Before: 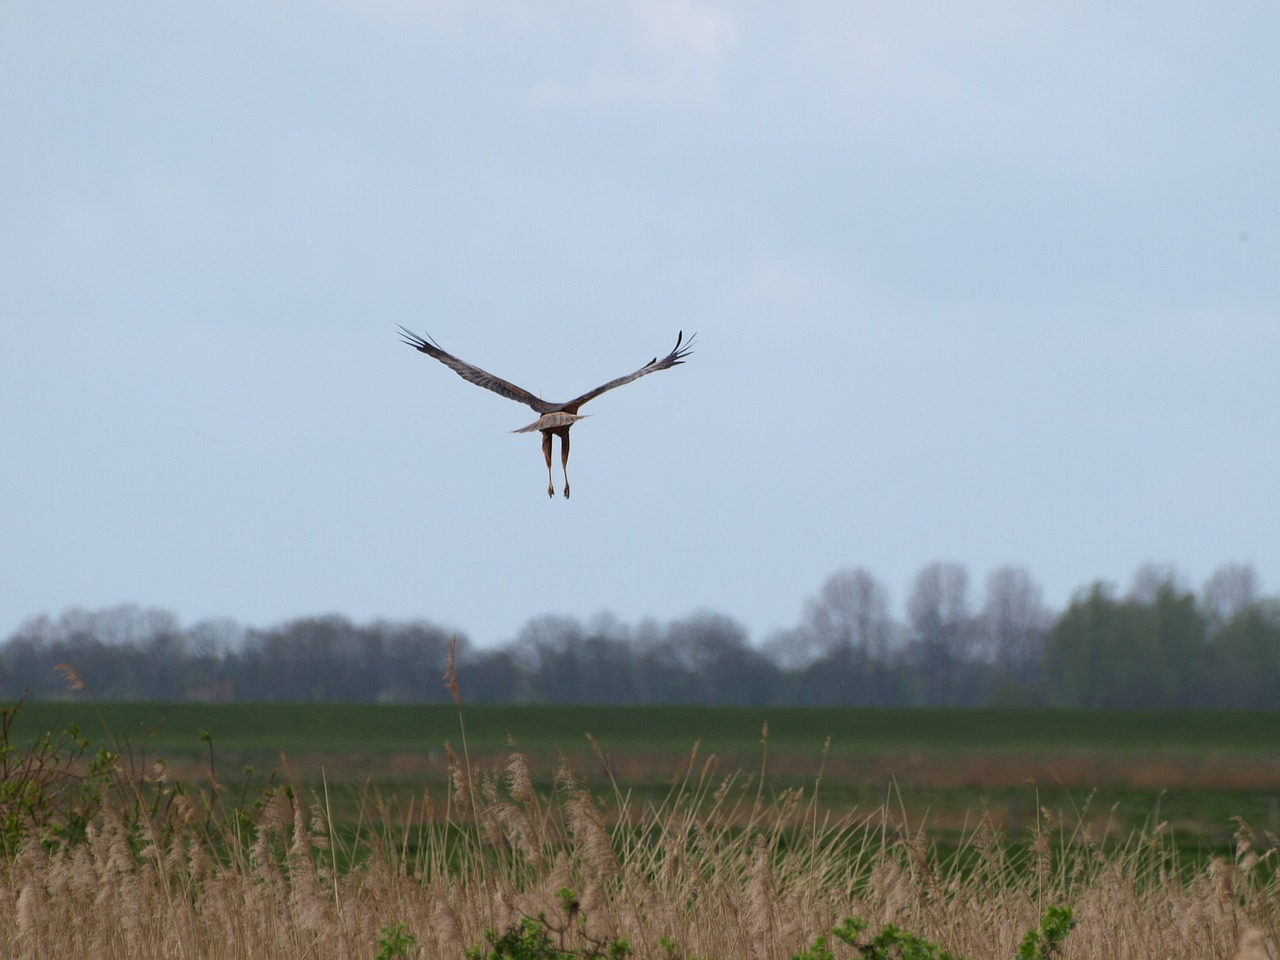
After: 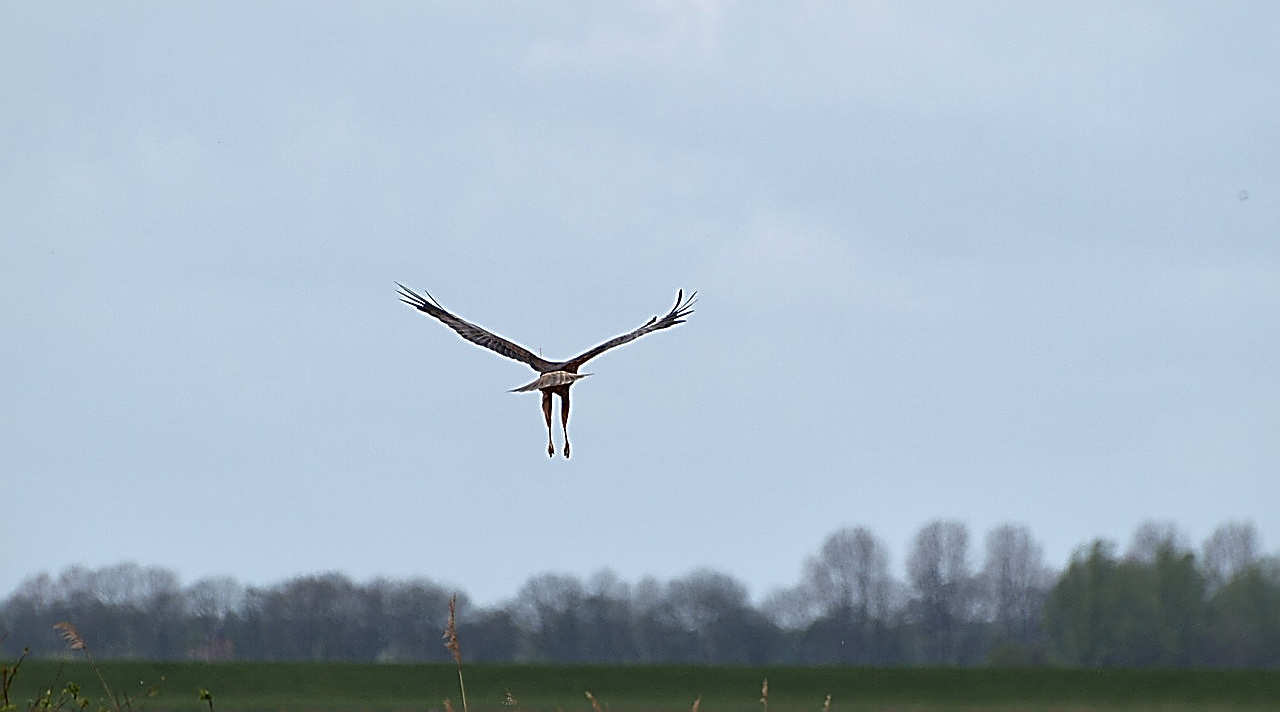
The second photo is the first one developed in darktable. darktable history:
local contrast: mode bilateral grid, contrast 20, coarseness 51, detail 157%, midtone range 0.2
sharpen: amount 1.876
crop: top 4.287%, bottom 21.513%
